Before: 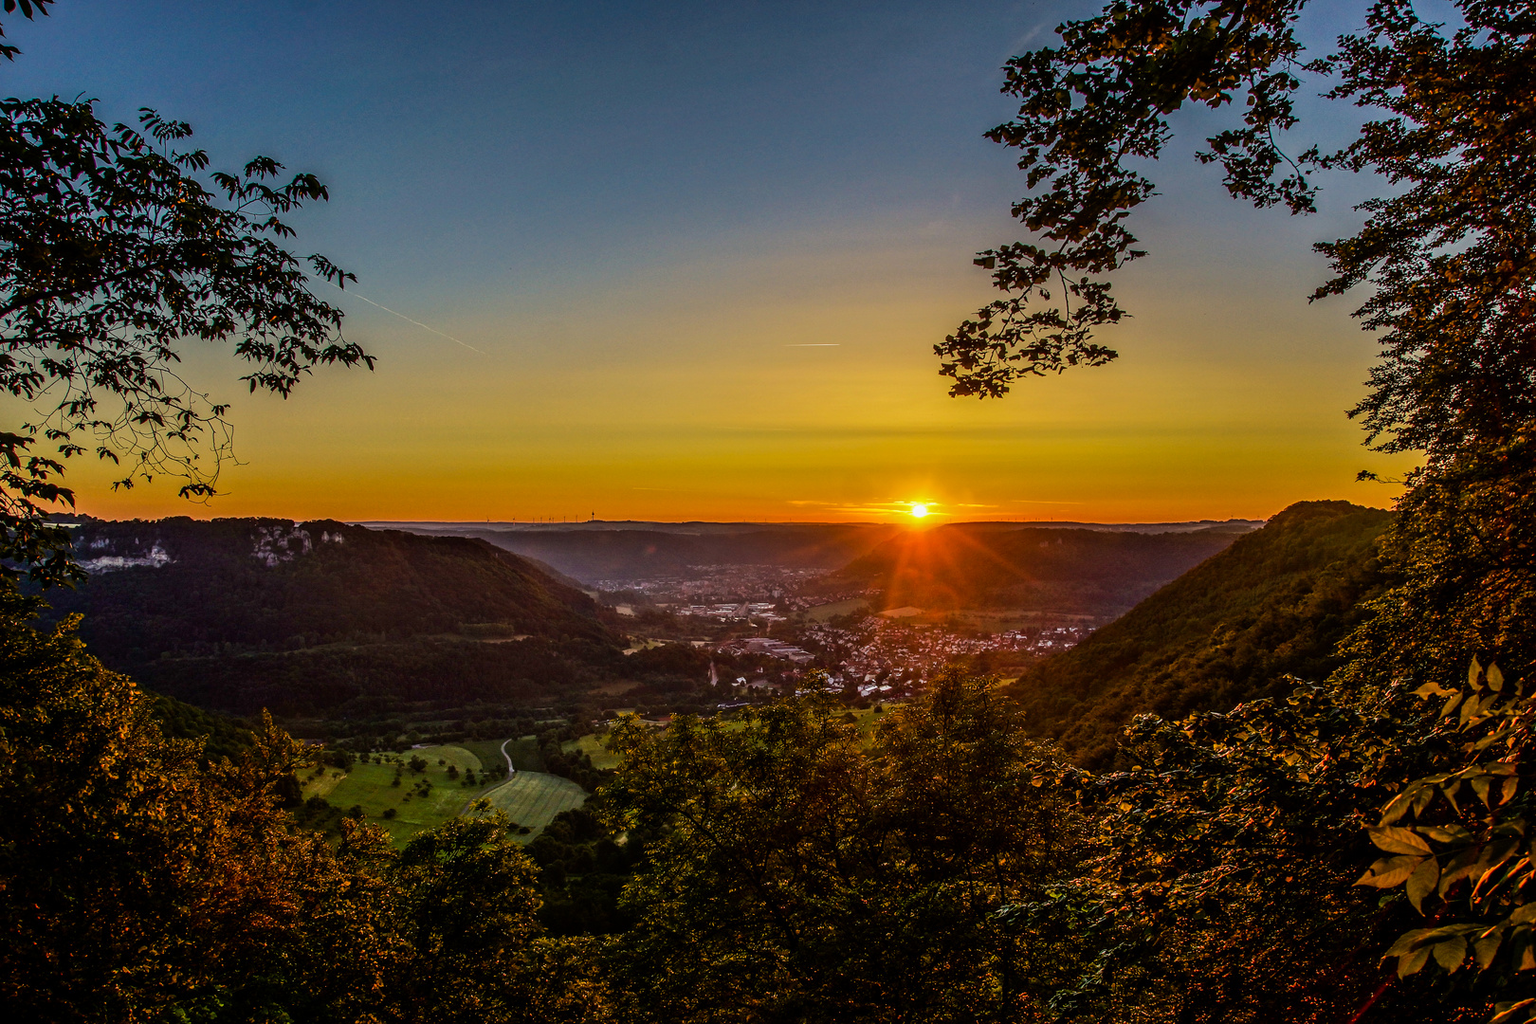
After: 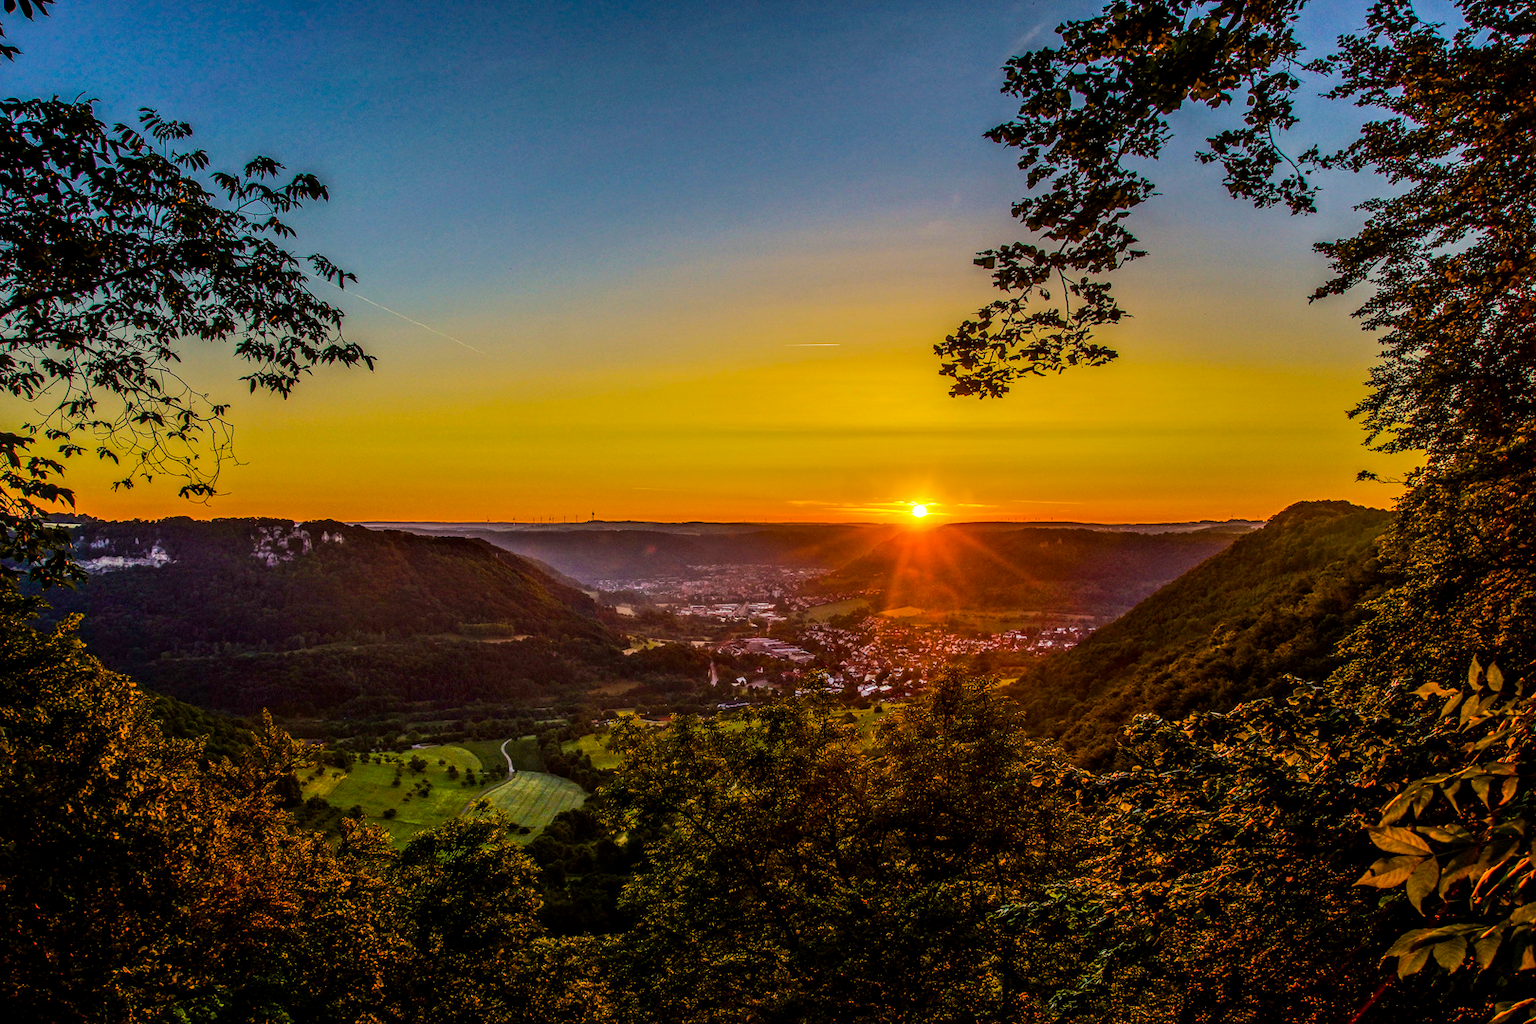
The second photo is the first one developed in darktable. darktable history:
color balance rgb: perceptual saturation grading › global saturation 25%, perceptual brilliance grading › mid-tones 10%, perceptual brilliance grading › shadows 15%, global vibrance 20%
local contrast: on, module defaults
